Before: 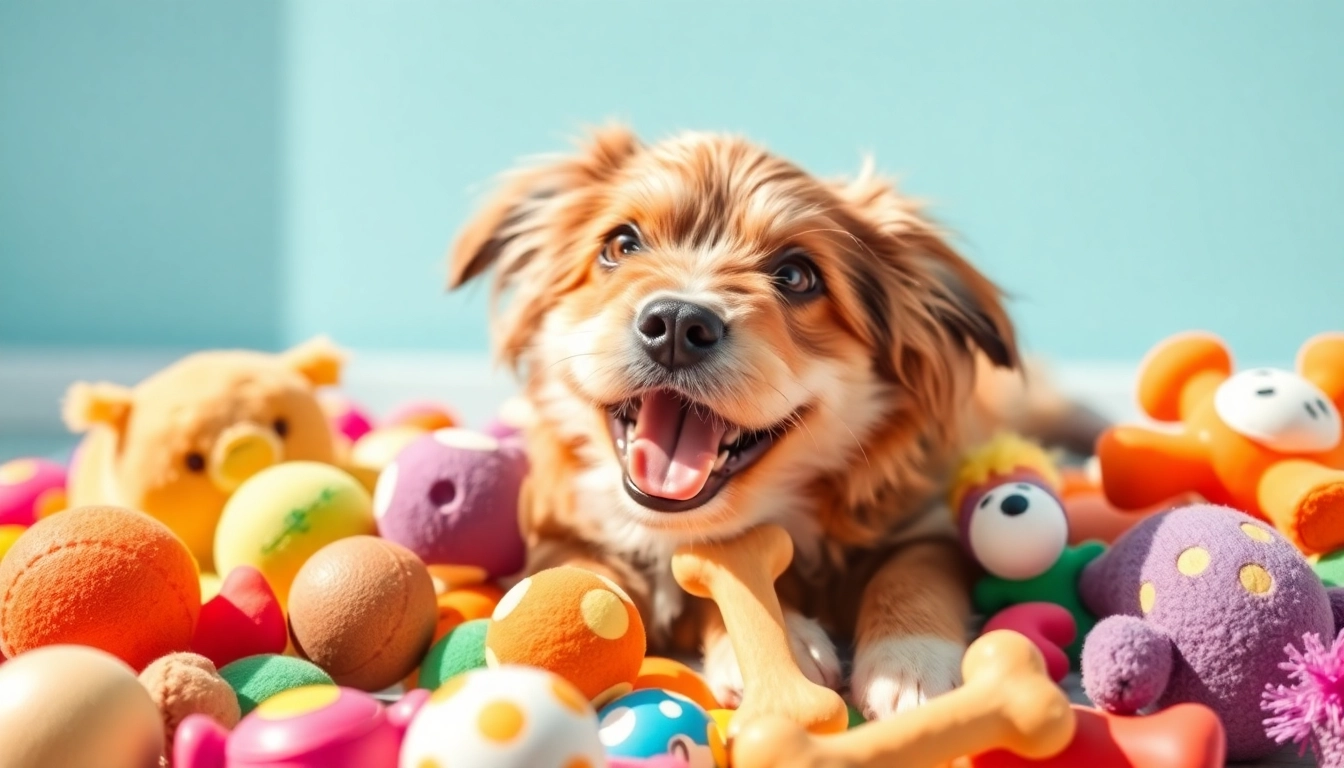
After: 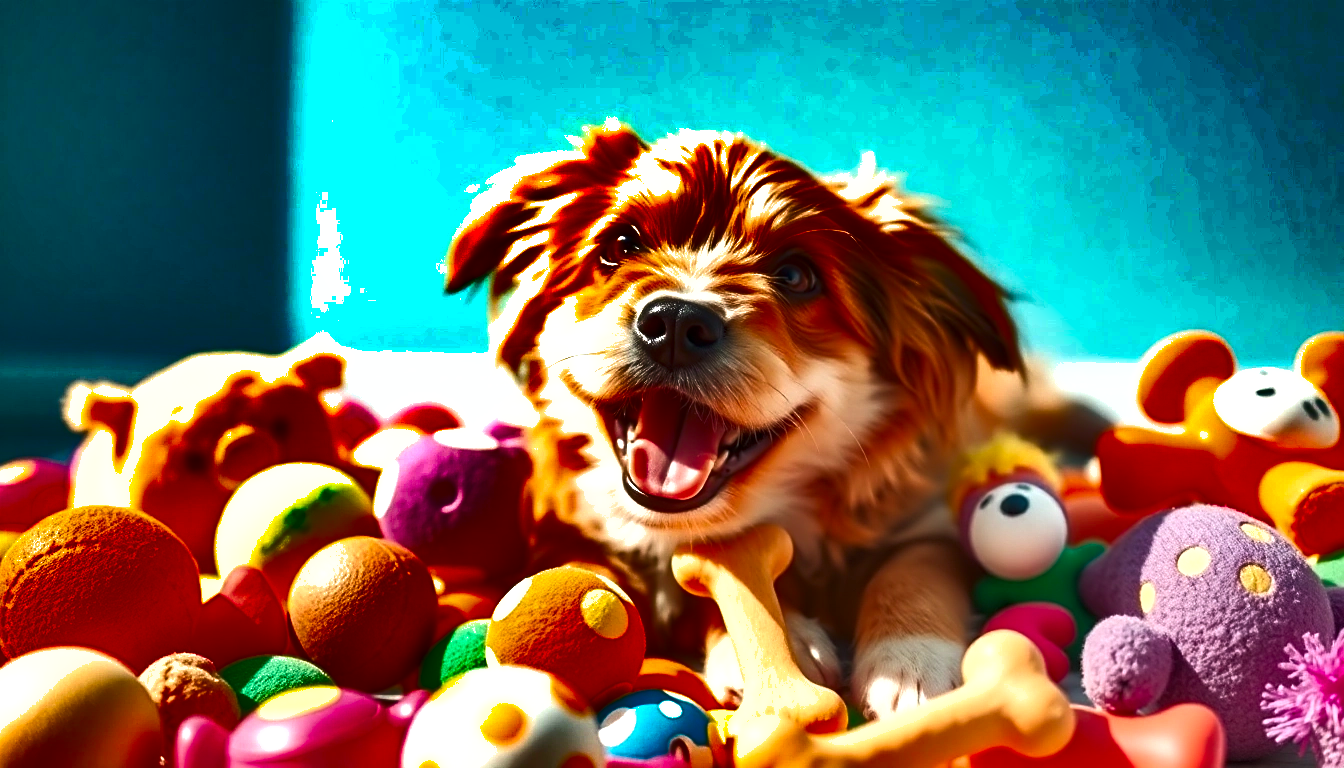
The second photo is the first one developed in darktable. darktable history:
exposure: black level correction 0, exposure 0.5 EV, compensate exposure bias true, compensate highlight preservation false
sharpen: on, module defaults
shadows and highlights: radius 123.98, shadows 100, white point adjustment -3, highlights -100, highlights color adjustment 89.84%, soften with gaussian
